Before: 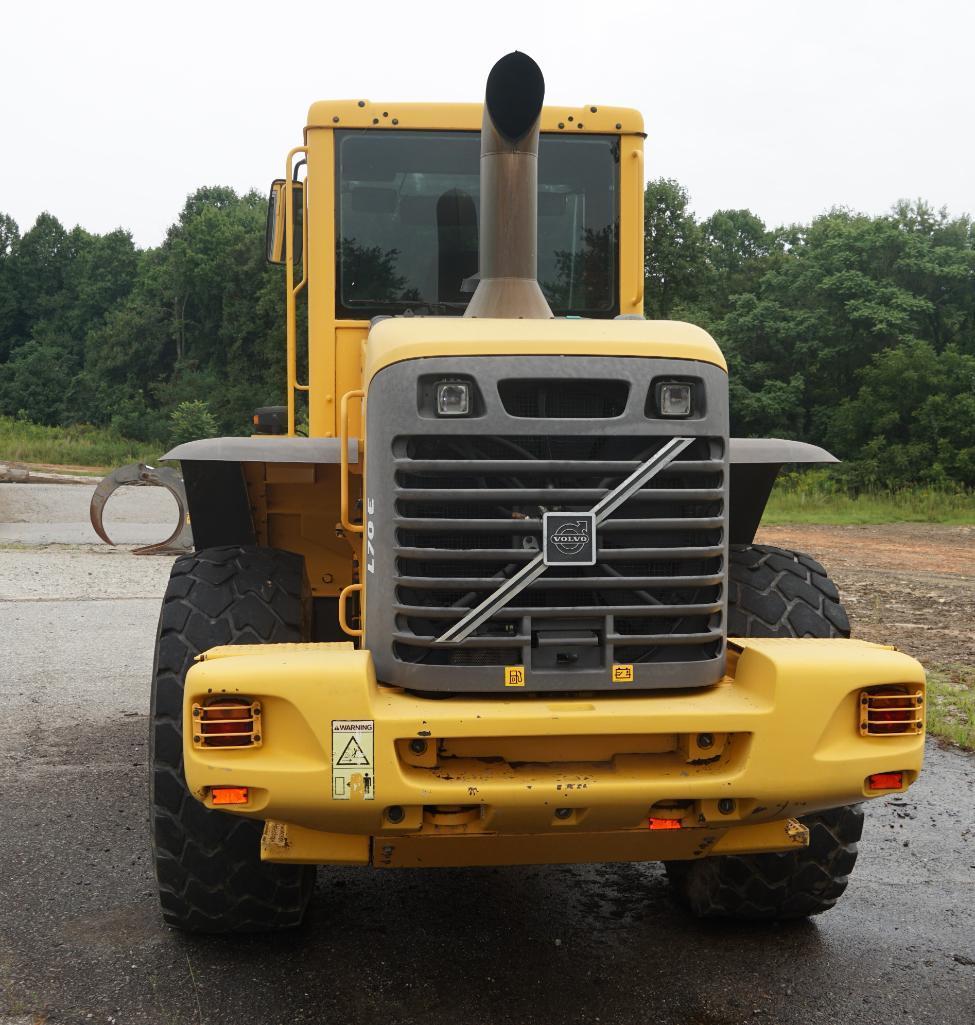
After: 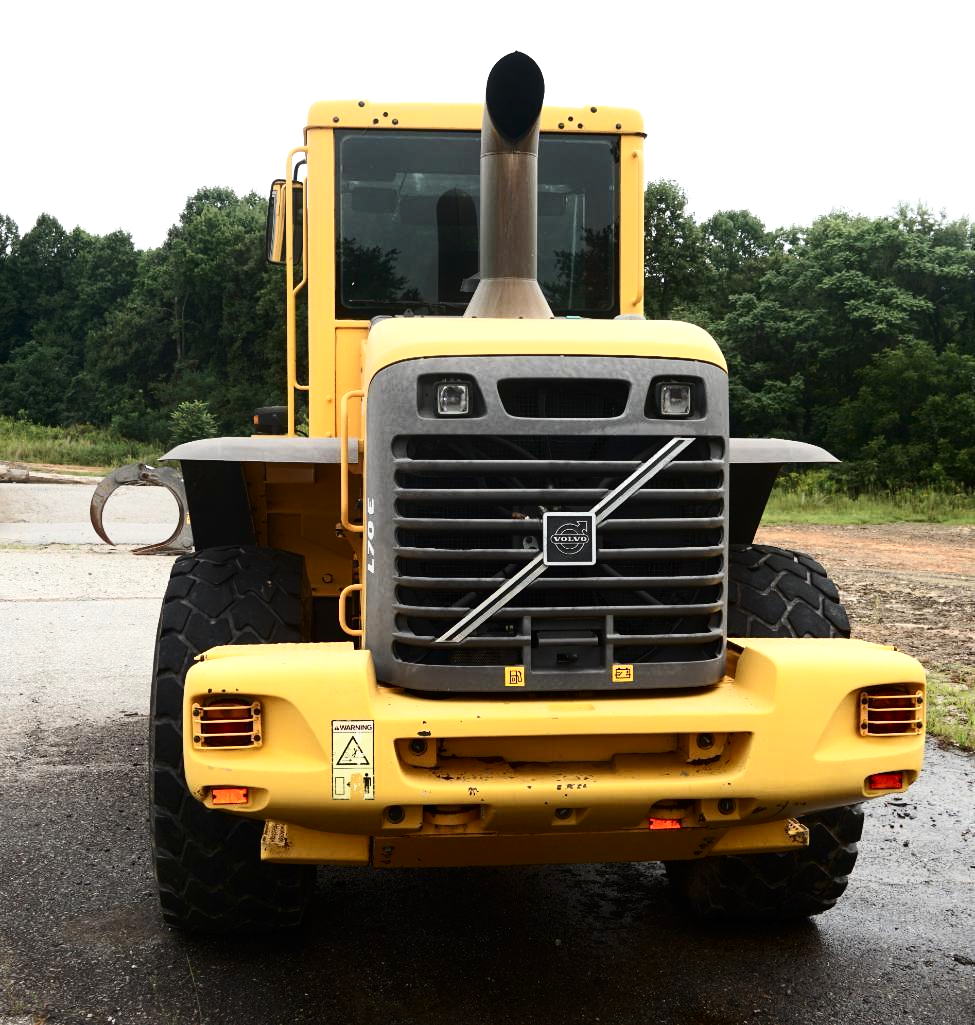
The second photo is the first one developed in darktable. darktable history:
tone equalizer: -8 EV -0.431 EV, -7 EV -0.36 EV, -6 EV -0.31 EV, -5 EV -0.255 EV, -3 EV 0.195 EV, -2 EV 0.305 EV, -1 EV 0.395 EV, +0 EV 0.412 EV
contrast brightness saturation: contrast 0.286
